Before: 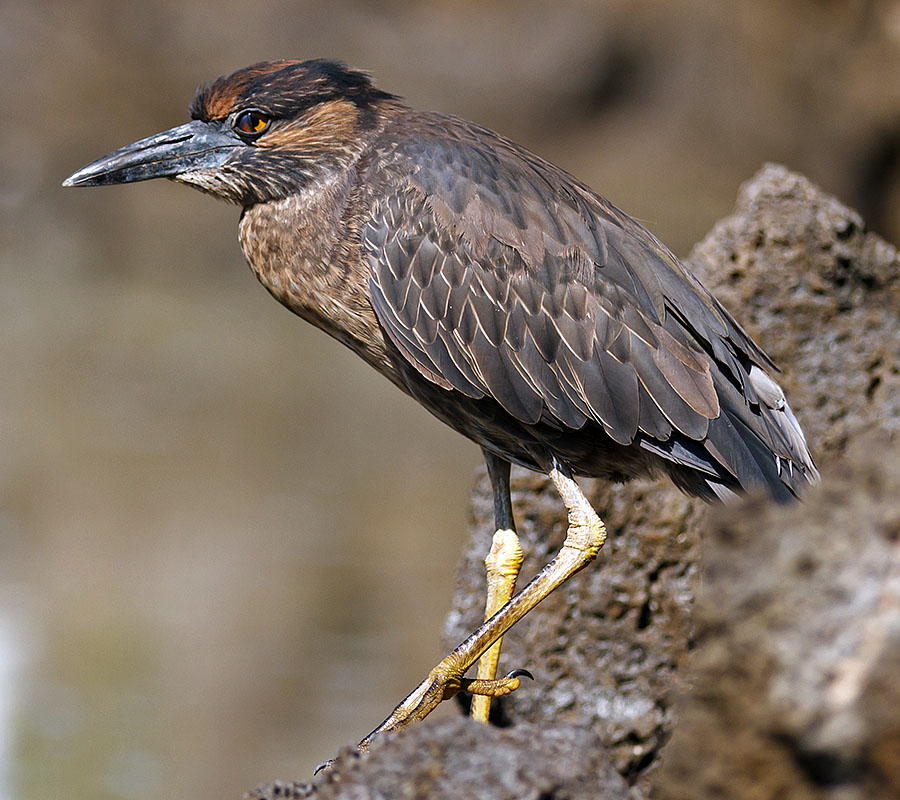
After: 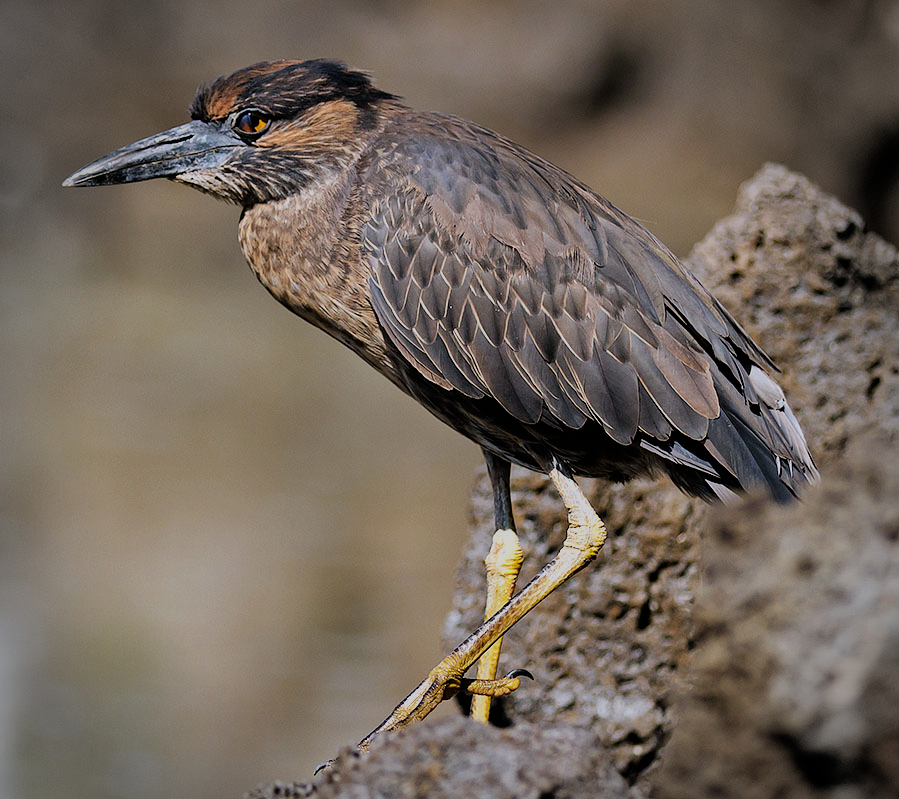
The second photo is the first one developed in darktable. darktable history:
vignetting: fall-off radius 31.48%, brightness -0.472
filmic rgb: black relative exposure -7.15 EV, white relative exposure 5.36 EV, hardness 3.02, color science v6 (2022)
